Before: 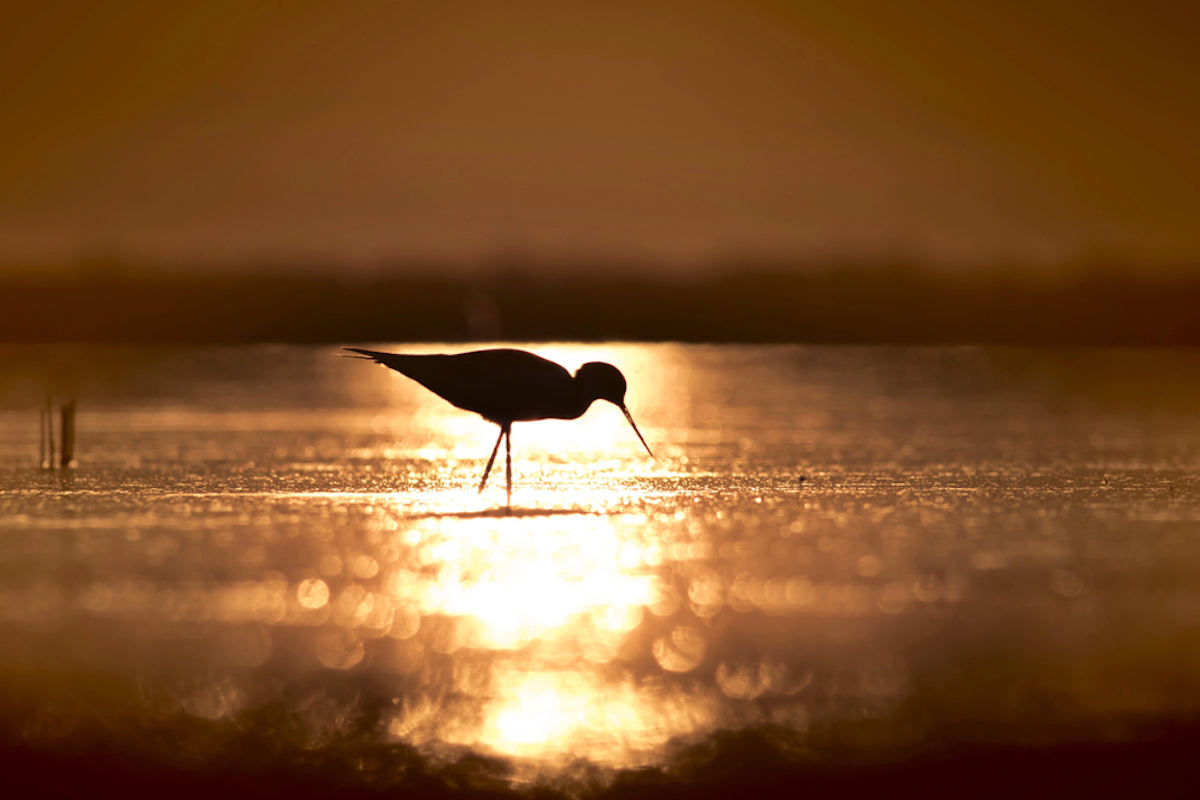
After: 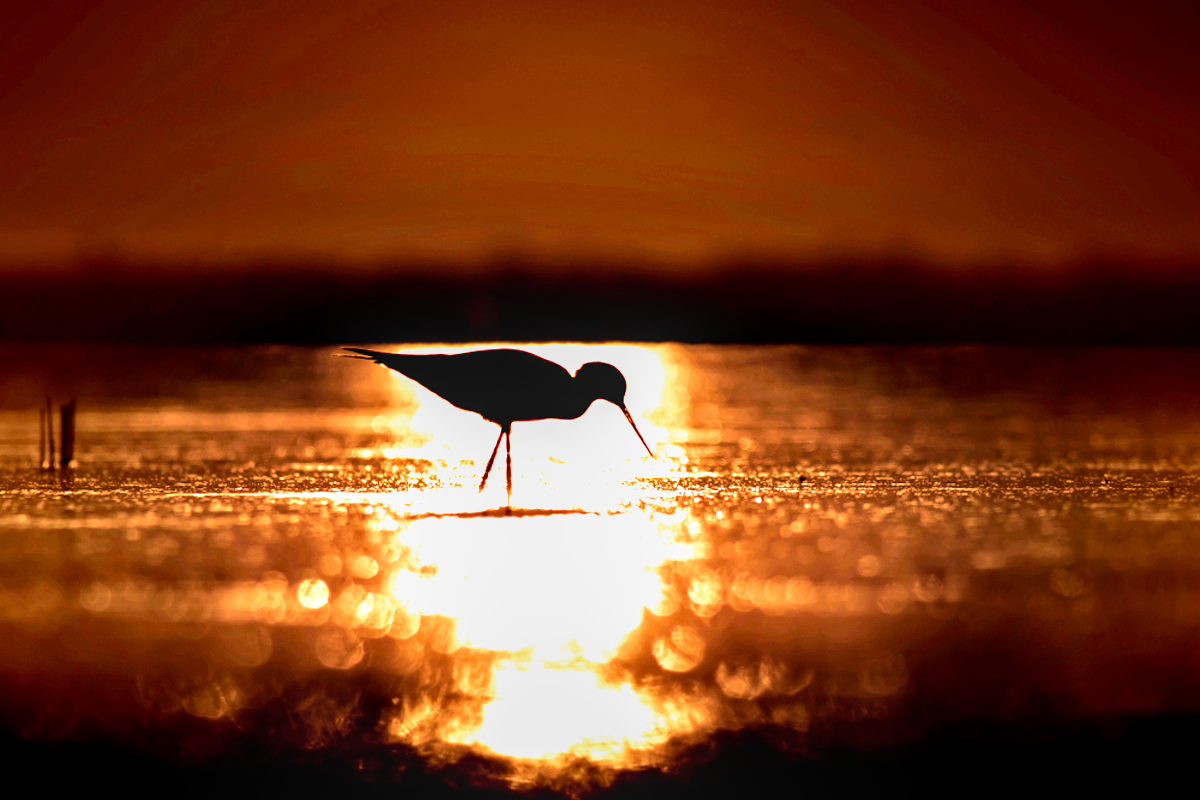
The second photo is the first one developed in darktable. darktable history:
filmic rgb: black relative exposure -8.2 EV, white relative exposure 2.2 EV, threshold 3 EV, hardness 7.11, latitude 85.74%, contrast 1.696, highlights saturation mix -4%, shadows ↔ highlights balance -2.69%, preserve chrominance no, color science v5 (2021), contrast in shadows safe, contrast in highlights safe, enable highlight reconstruction true
white balance: red 0.948, green 1.02, blue 1.176
local contrast: on, module defaults
